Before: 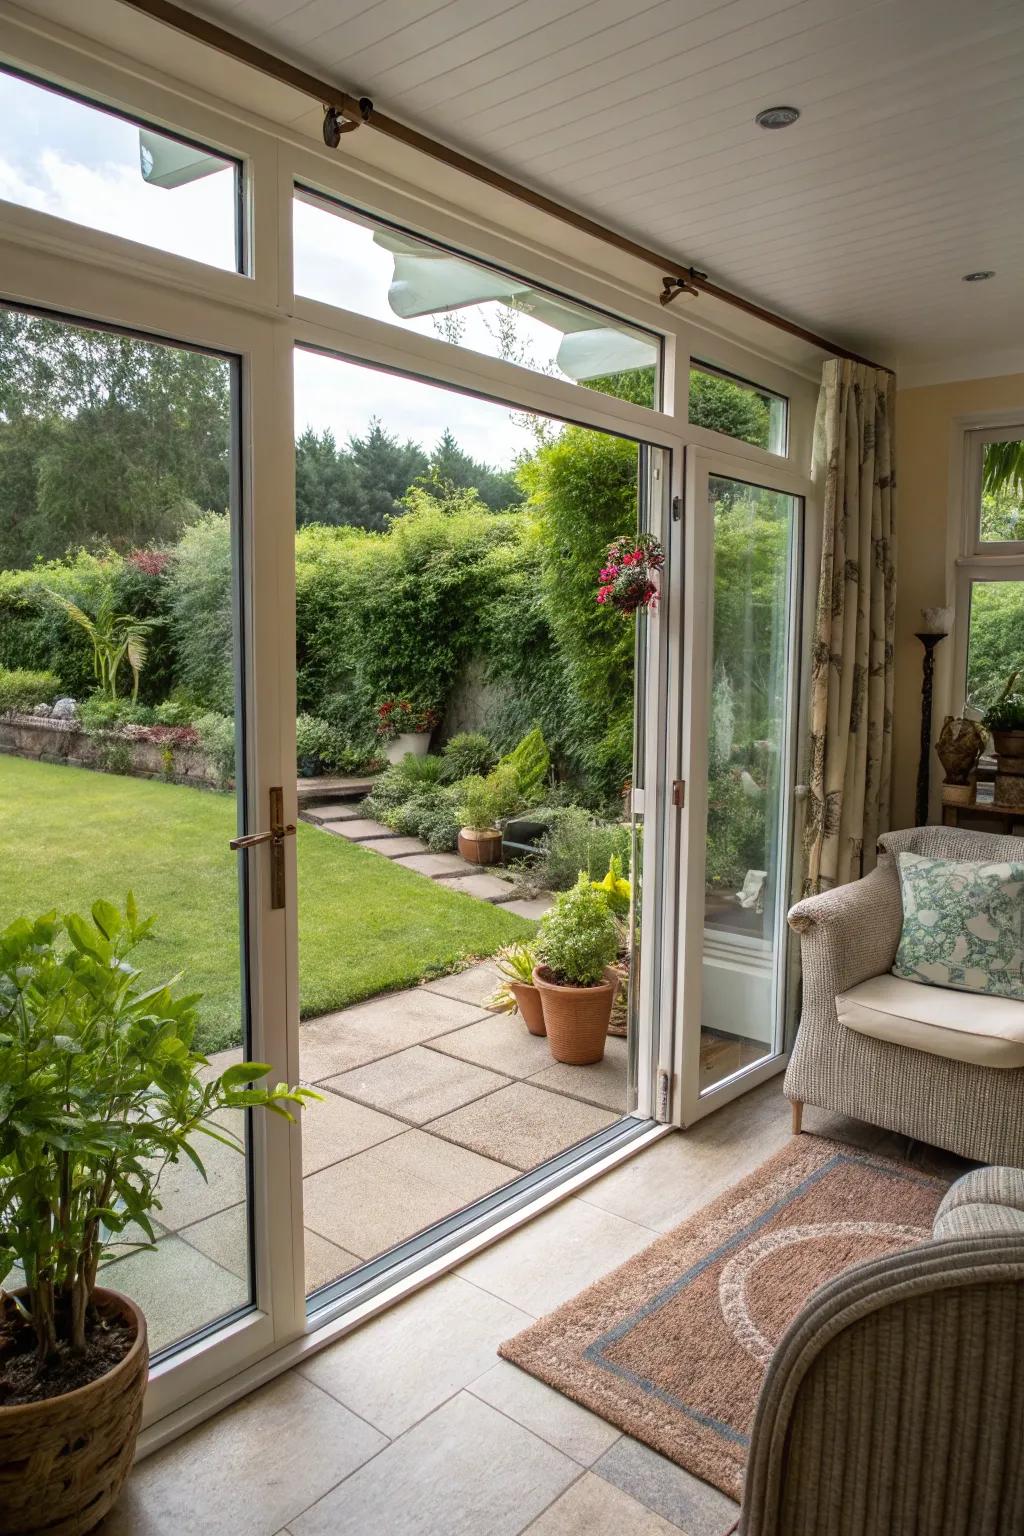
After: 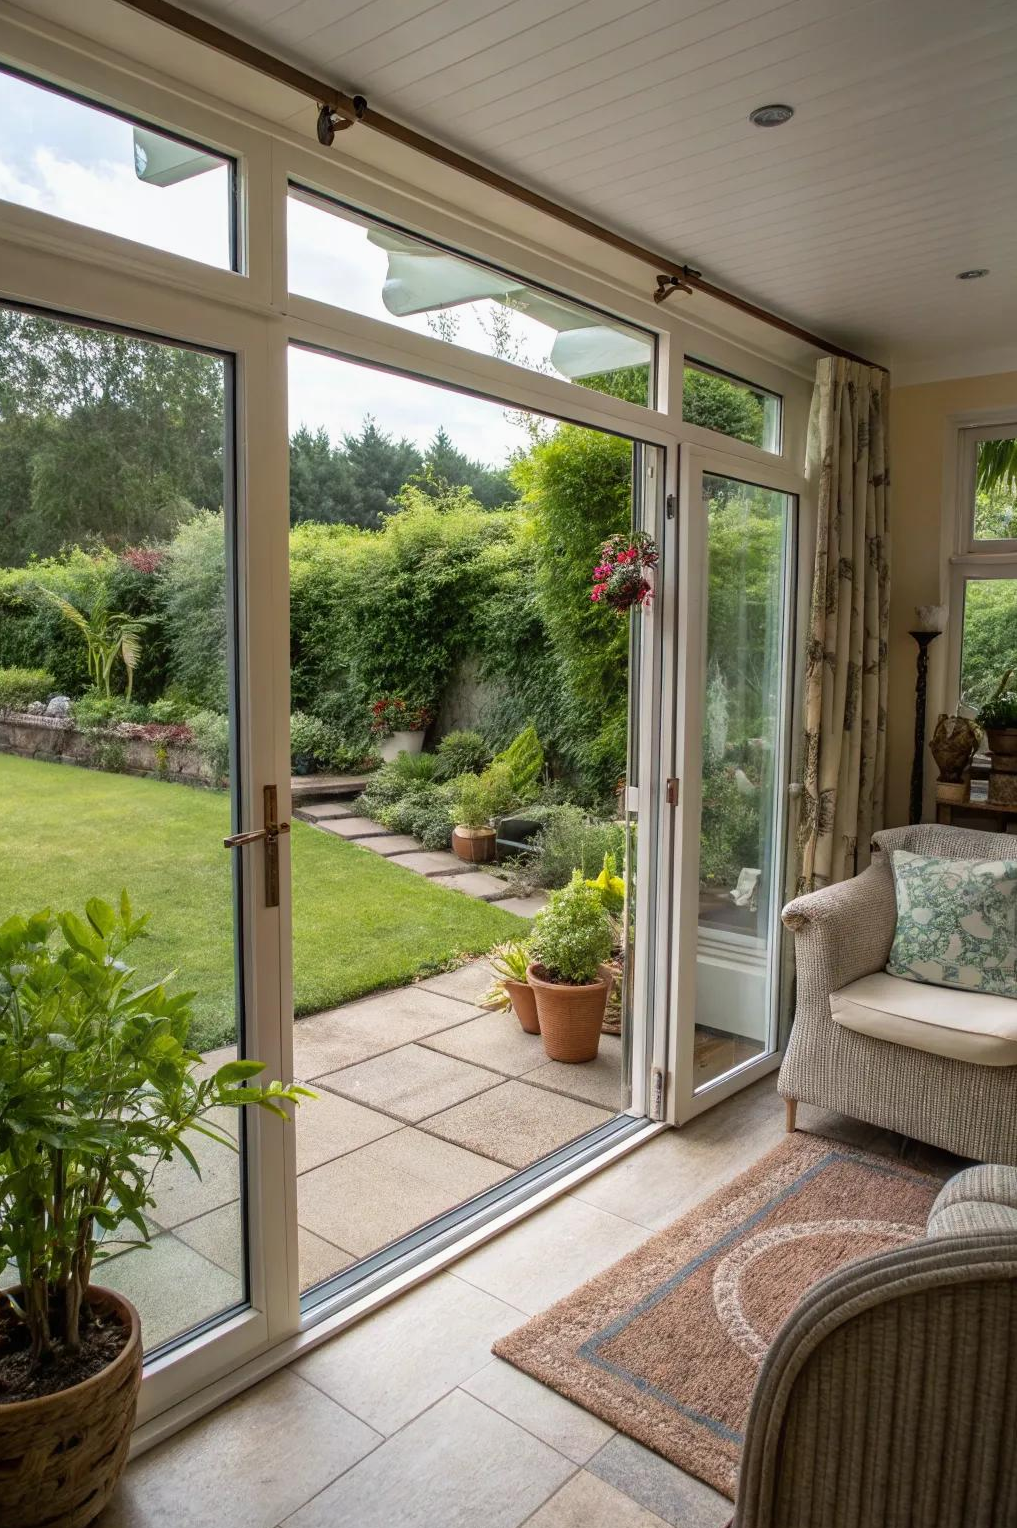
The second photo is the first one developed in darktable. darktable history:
crop and rotate: left 0.682%, top 0.145%, bottom 0.315%
exposure: exposure -0.054 EV, compensate highlight preservation false
